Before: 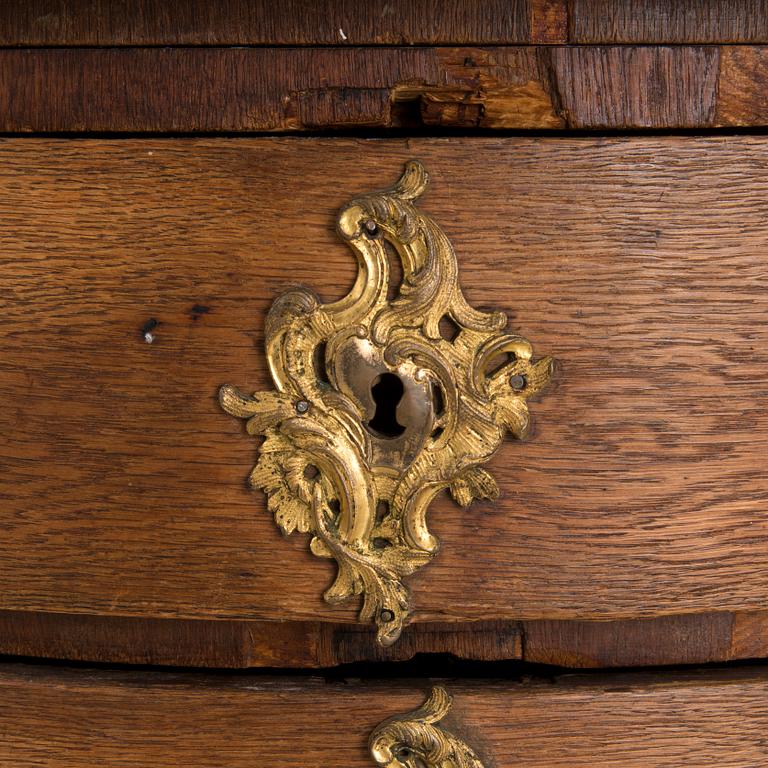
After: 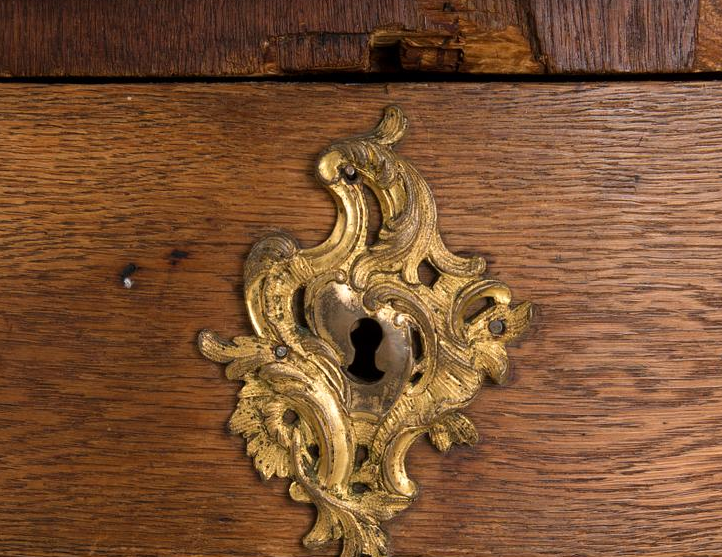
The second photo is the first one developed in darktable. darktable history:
crop: left 2.778%, top 7.243%, right 3.103%, bottom 20.222%
